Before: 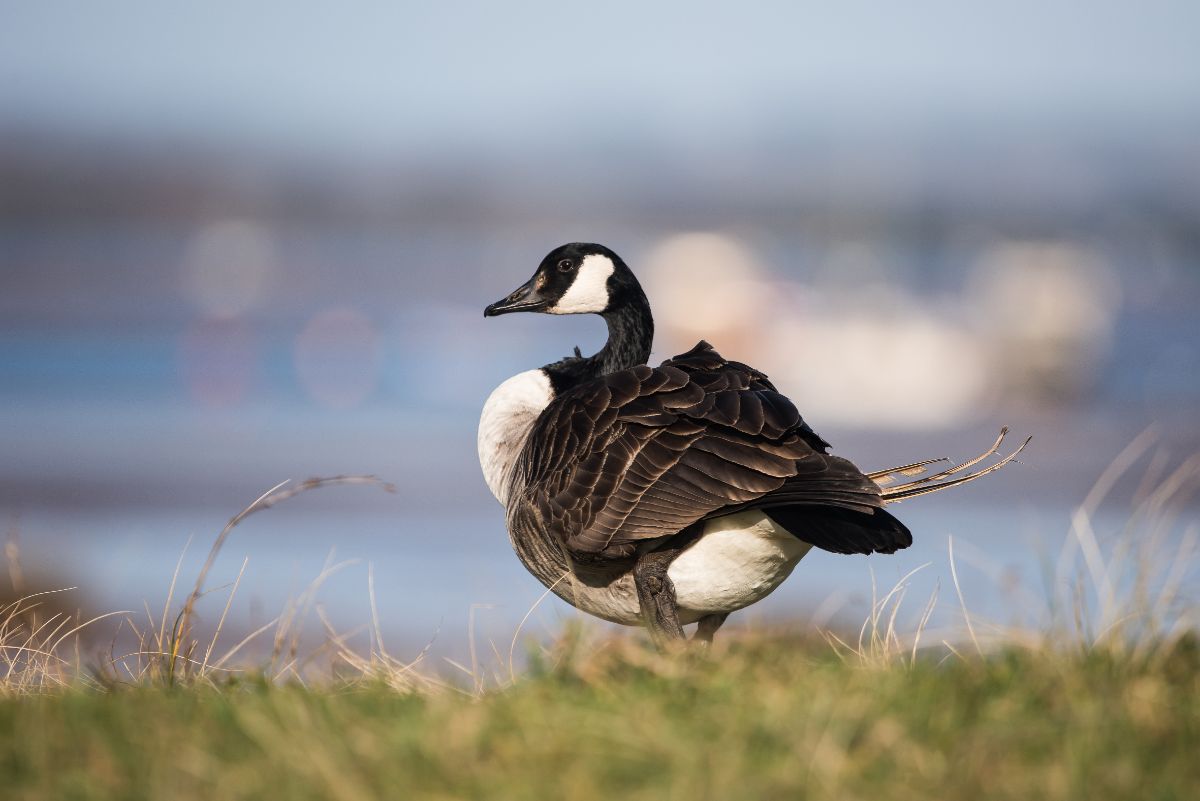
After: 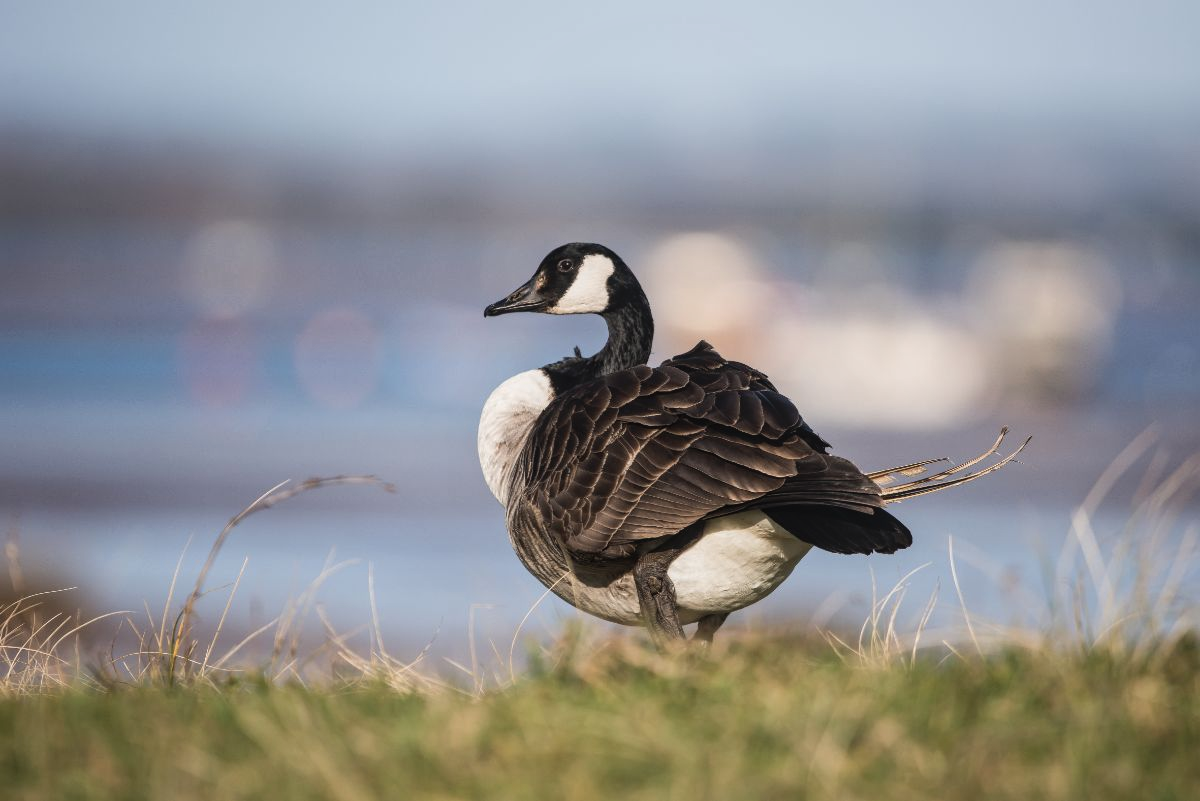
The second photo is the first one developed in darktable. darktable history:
color zones: curves: ch0 [(0, 0.5) (0.143, 0.52) (0.286, 0.5) (0.429, 0.5) (0.571, 0.5) (0.714, 0.5) (0.857, 0.5) (1, 0.5)]; ch1 [(0, 0.489) (0.155, 0.45) (0.286, 0.466) (0.429, 0.5) (0.571, 0.5) (0.714, 0.5) (0.857, 0.5) (1, 0.489)]
local contrast: detail 110%
